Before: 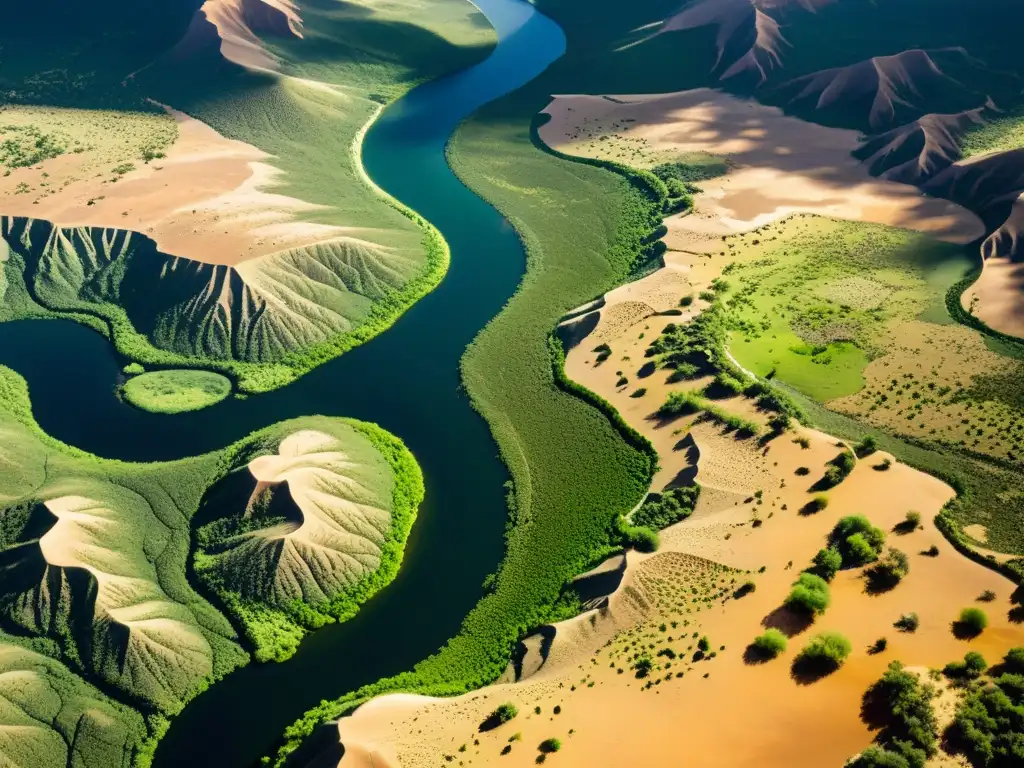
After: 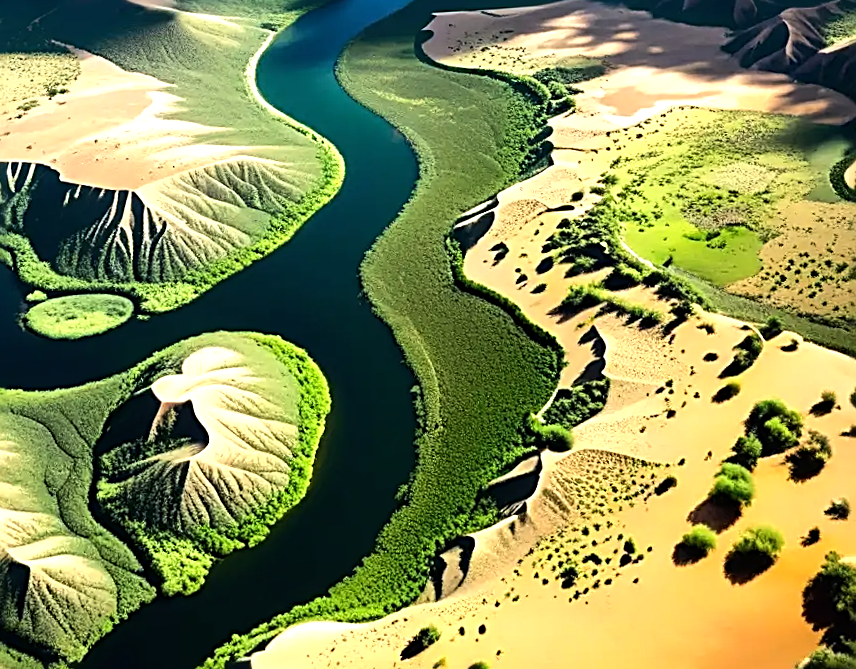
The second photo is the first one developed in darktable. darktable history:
tone equalizer: -8 EV -0.75 EV, -7 EV -0.7 EV, -6 EV -0.6 EV, -5 EV -0.4 EV, -3 EV 0.4 EV, -2 EV 0.6 EV, -1 EV 0.7 EV, +0 EV 0.75 EV, edges refinement/feathering 500, mask exposure compensation -1.57 EV, preserve details no
sharpen: radius 2.584, amount 0.688
rotate and perspective: rotation -1.68°, lens shift (vertical) -0.146, crop left 0.049, crop right 0.912, crop top 0.032, crop bottom 0.96
crop and rotate: angle 1.96°, left 5.673%, top 5.673%
